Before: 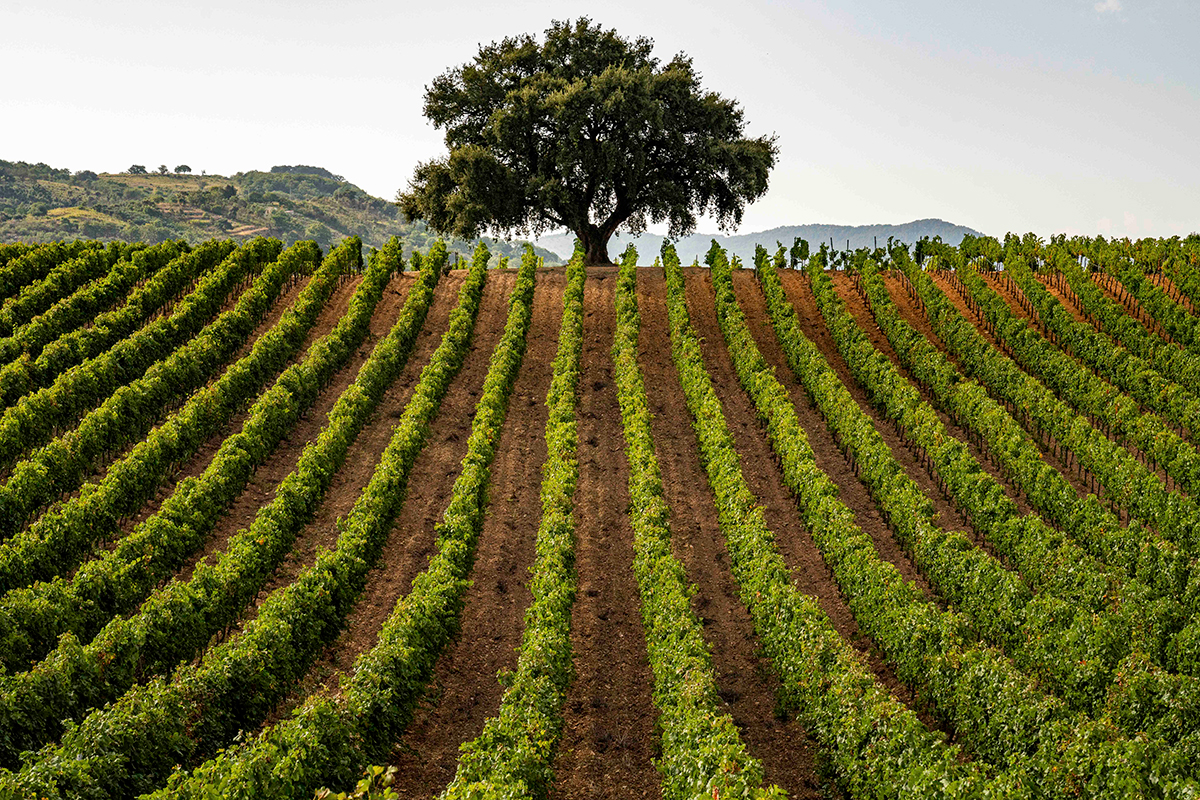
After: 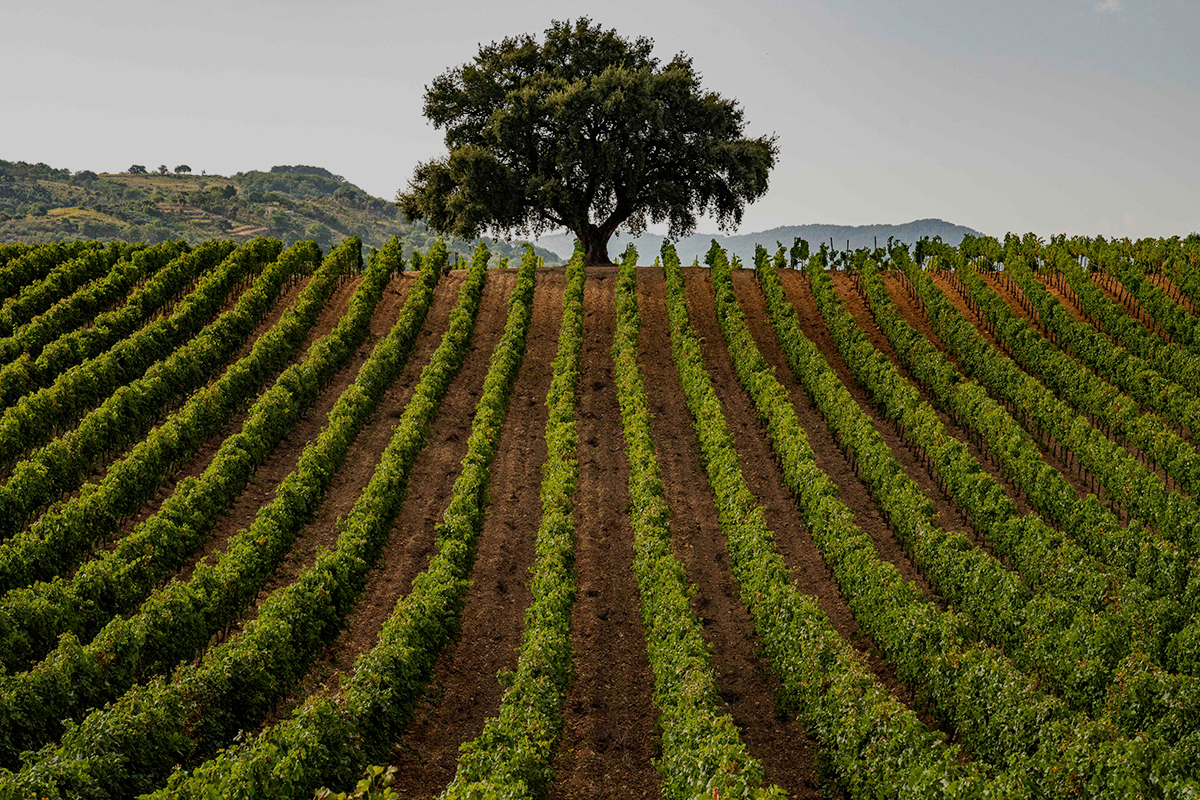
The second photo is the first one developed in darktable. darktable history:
exposure: black level correction 0, exposure -0.693 EV, compensate highlight preservation false
